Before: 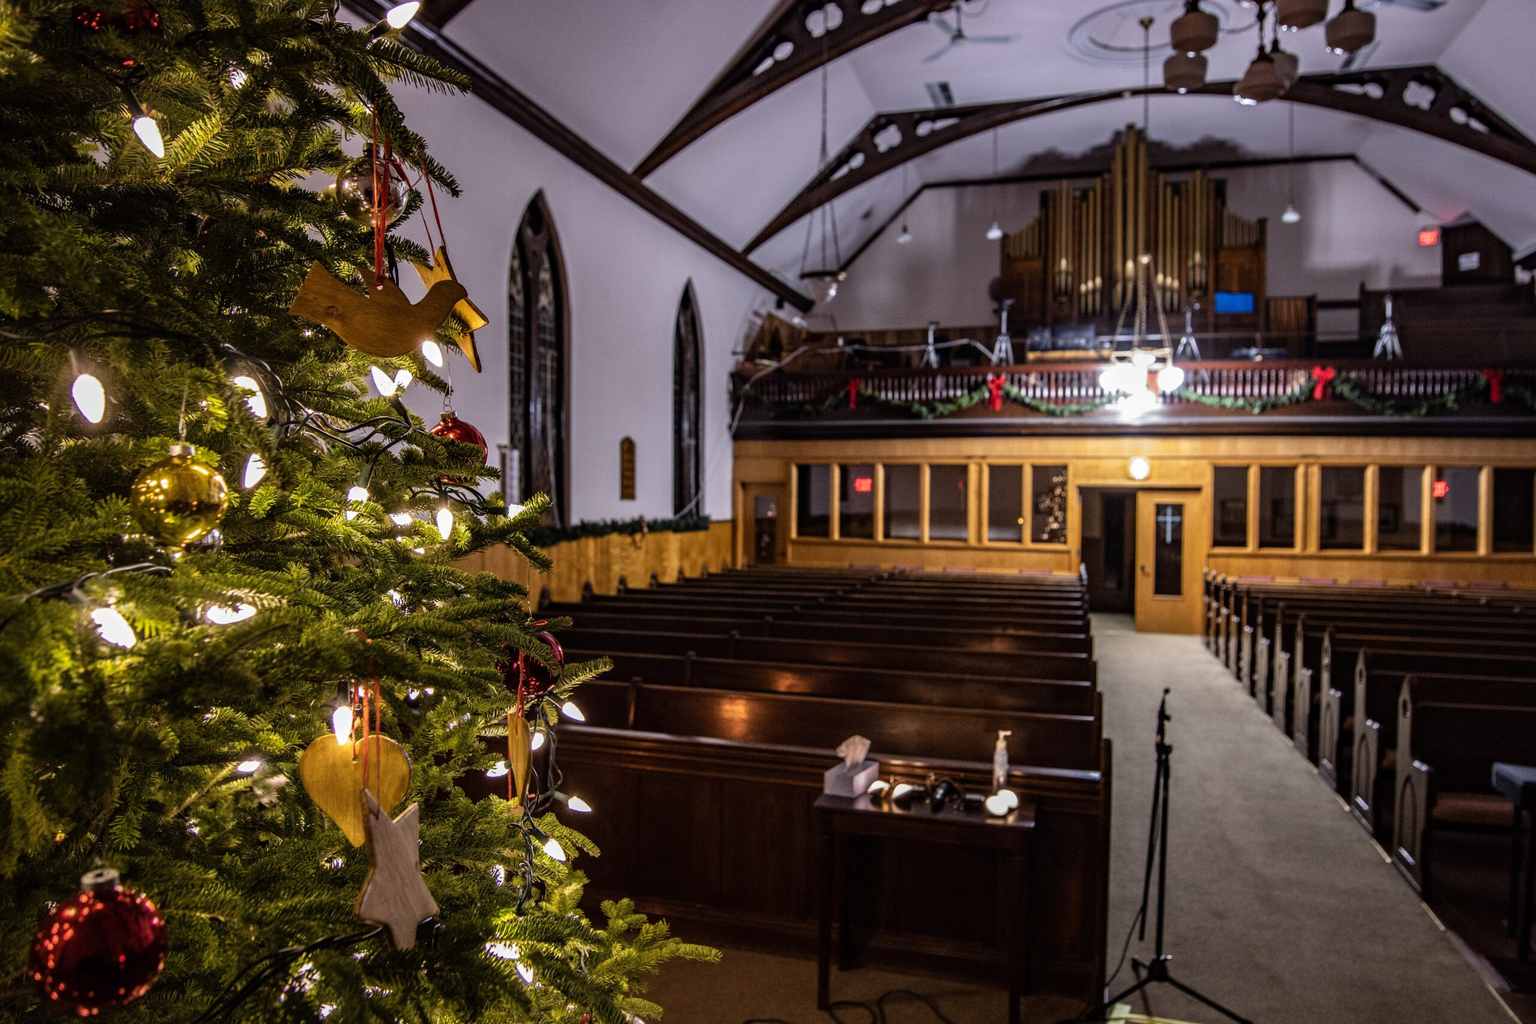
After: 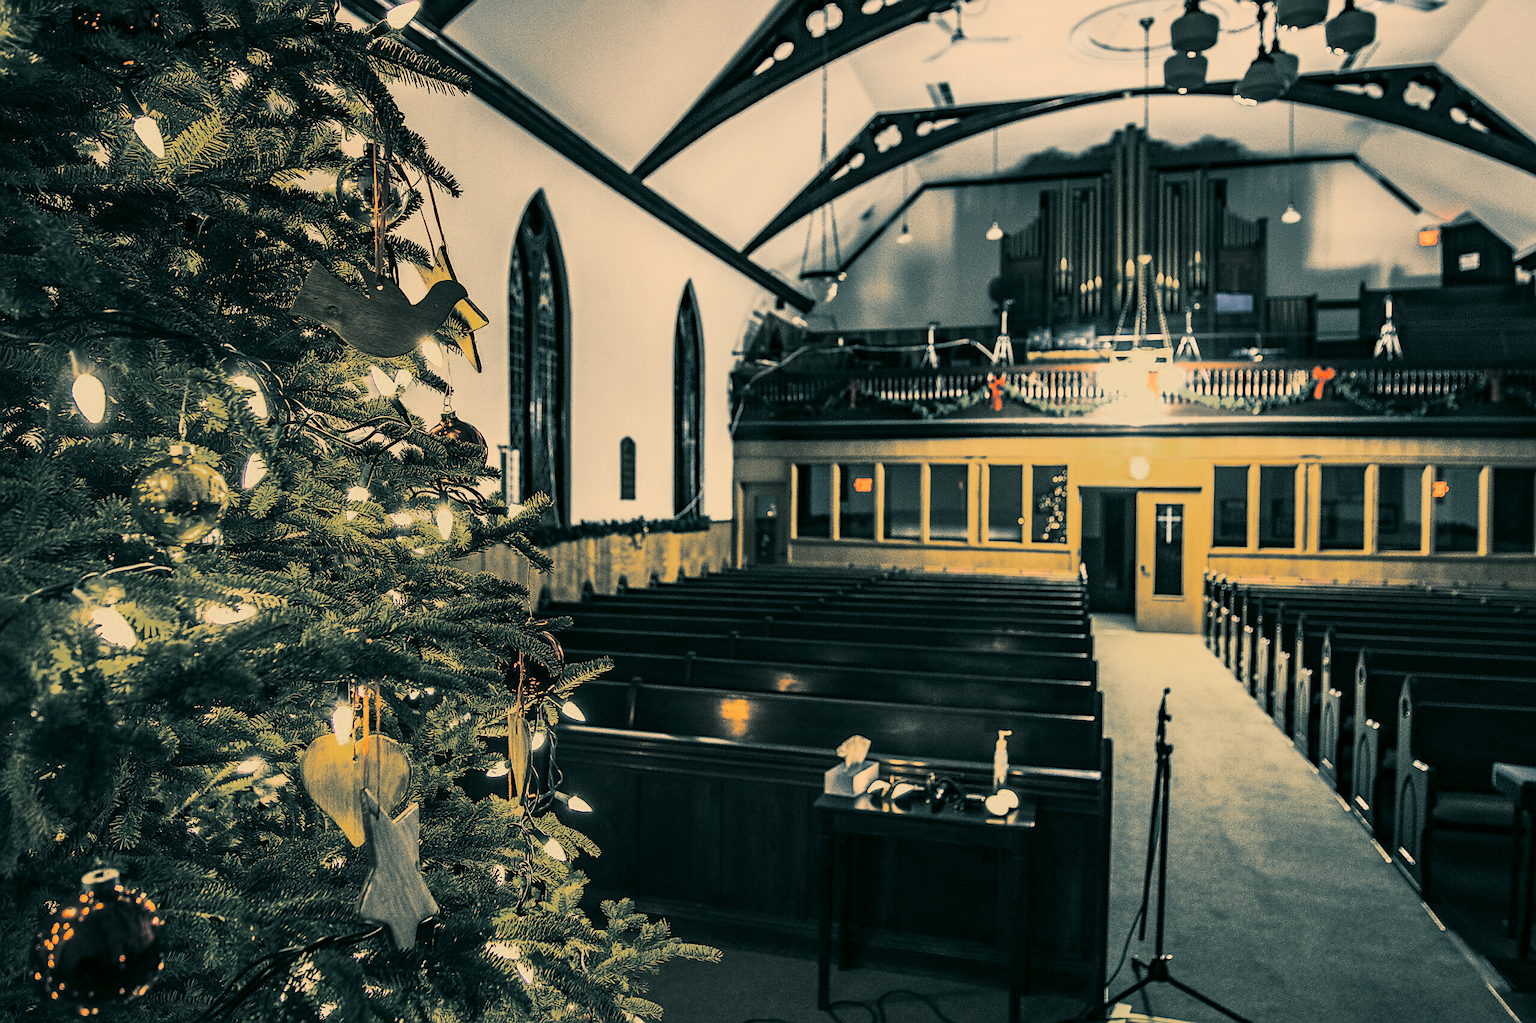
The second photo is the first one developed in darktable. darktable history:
sharpen: radius 1.4, amount 1.25, threshold 0.7
split-toning: shadows › hue 205.2°, shadows › saturation 0.43, highlights › hue 54°, highlights › saturation 0.54
tone curve: curves: ch0 [(0, 0) (0.004, 0.001) (0.133, 0.112) (0.325, 0.362) (0.832, 0.893) (1, 1)], color space Lab, linked channels, preserve colors none
color correction: highlights a* 5.62, highlights b* 33.57, shadows a* -25.86, shadows b* 4.02
local contrast: mode bilateral grid, contrast 15, coarseness 36, detail 105%, midtone range 0.2
contrast brightness saturation: contrast 0.57, brightness 0.57, saturation -0.34
color zones: curves: ch0 [(0, 0.48) (0.209, 0.398) (0.305, 0.332) (0.429, 0.493) (0.571, 0.5) (0.714, 0.5) (0.857, 0.5) (1, 0.48)]; ch1 [(0, 0.736) (0.143, 0.625) (0.225, 0.371) (0.429, 0.256) (0.571, 0.241) (0.714, 0.213) (0.857, 0.48) (1, 0.736)]; ch2 [(0, 0.448) (0.143, 0.498) (0.286, 0.5) (0.429, 0.5) (0.571, 0.5) (0.714, 0.5) (0.857, 0.5) (1, 0.448)]
